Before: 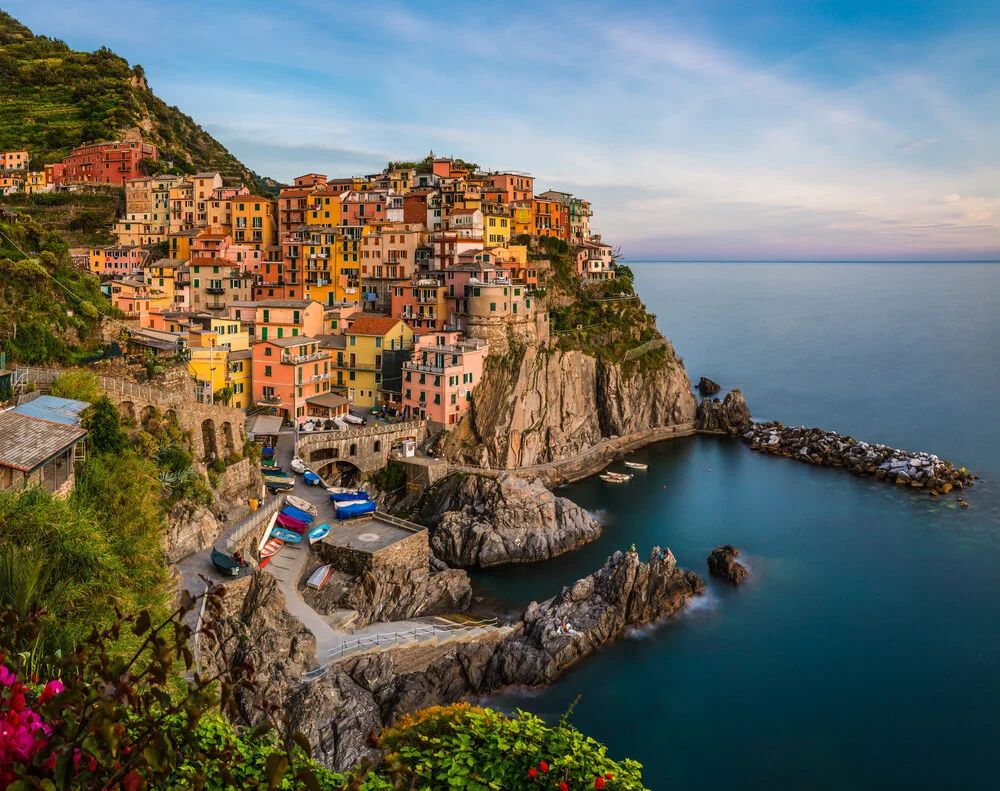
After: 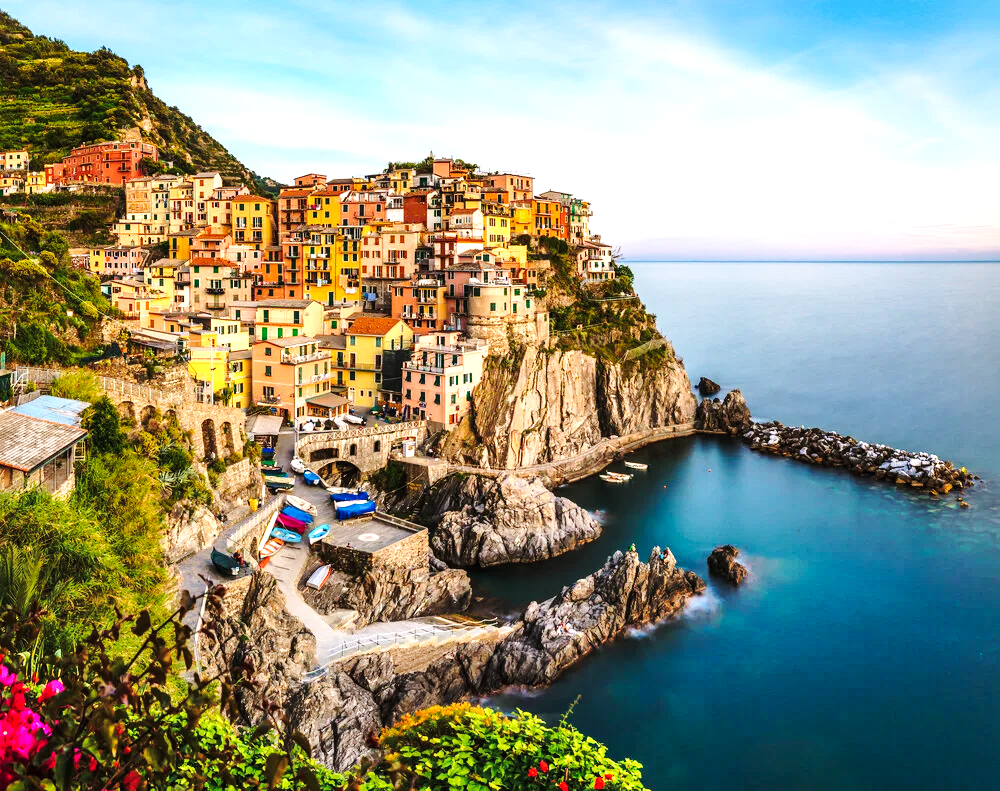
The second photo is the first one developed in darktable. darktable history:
shadows and highlights: radius 110.86, shadows 51.09, white point adjustment 9.16, highlights -4.17, highlights color adjustment 32.2%, soften with gaussian
base curve: curves: ch0 [(0, 0) (0.036, 0.037) (0.121, 0.228) (0.46, 0.76) (0.859, 0.983) (1, 1)], preserve colors none
